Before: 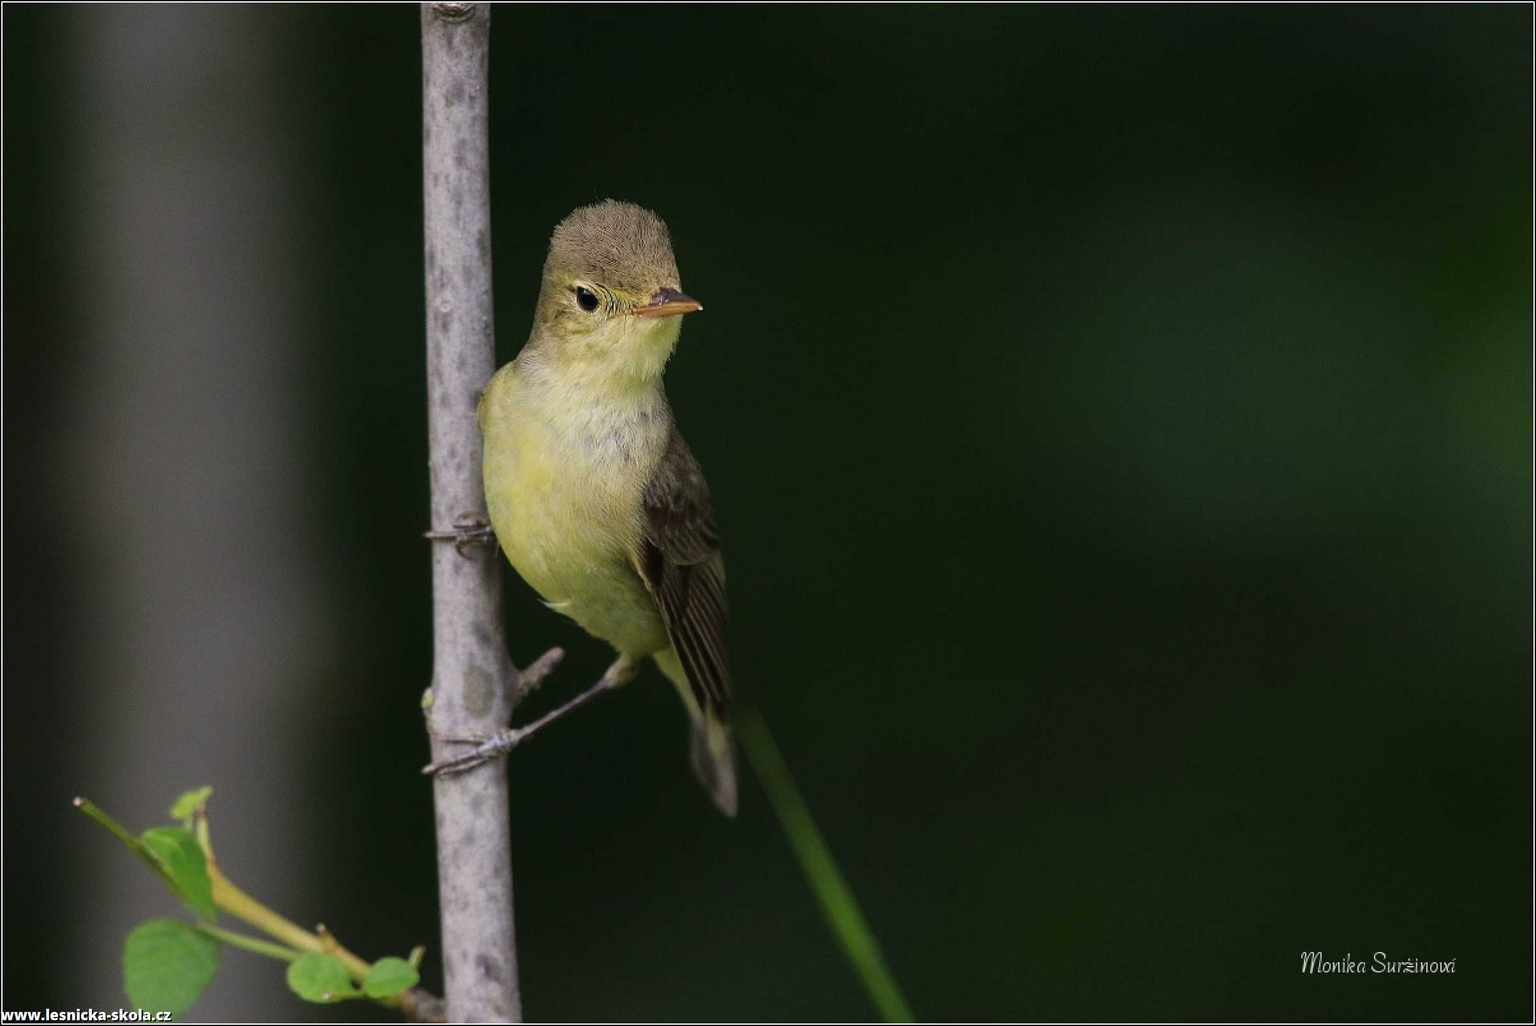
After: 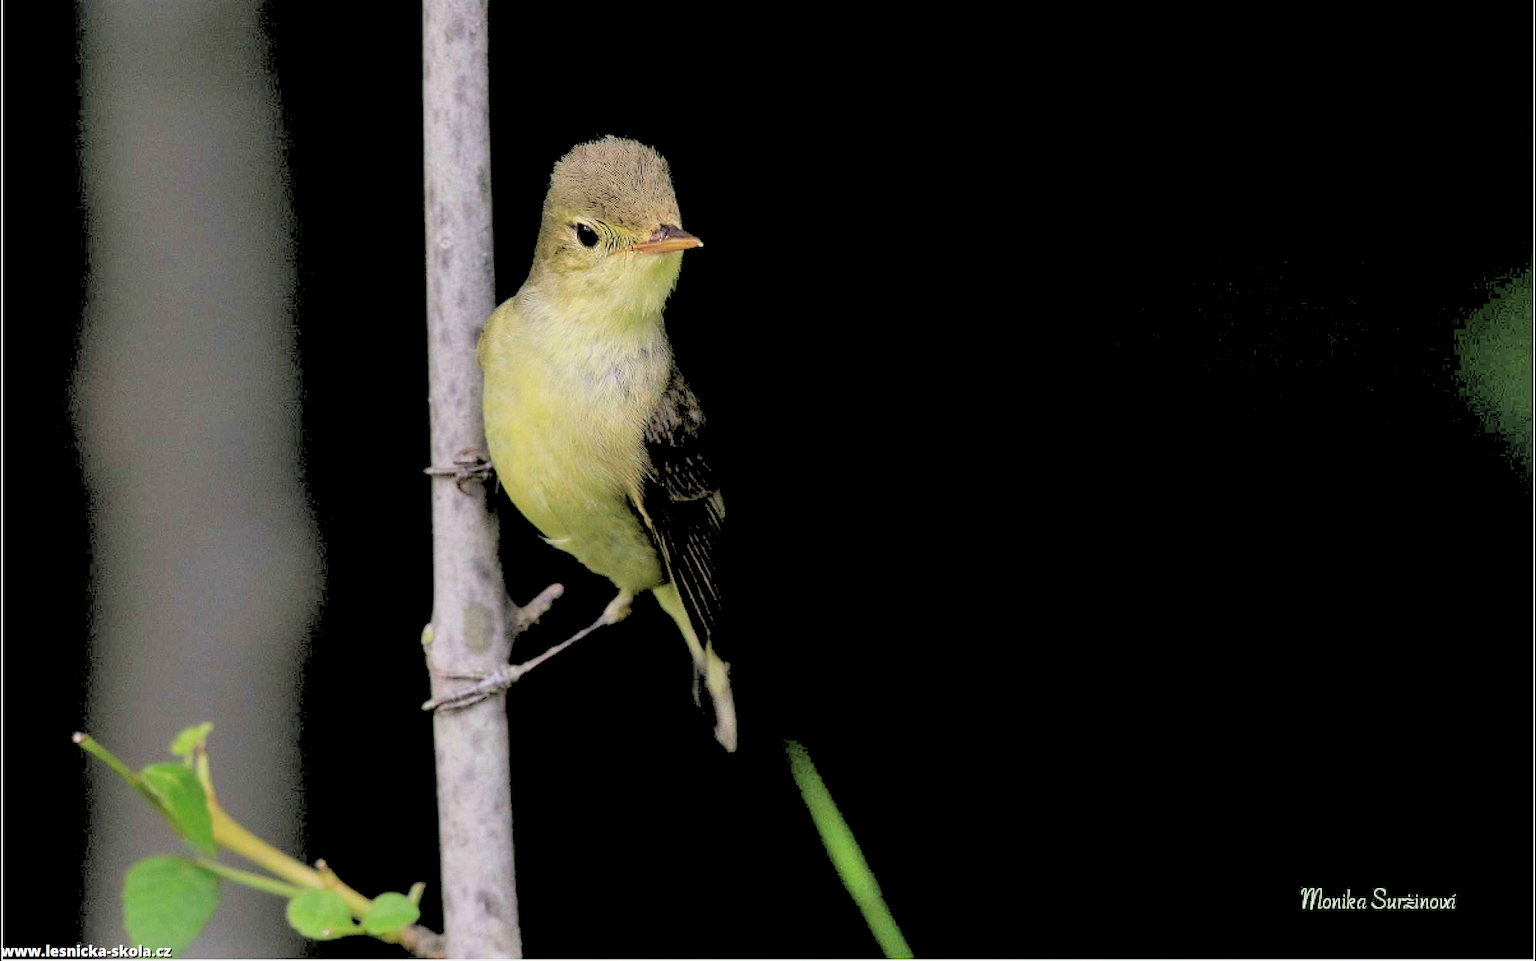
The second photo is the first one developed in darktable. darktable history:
crop and rotate: top 6.25%
shadows and highlights: shadows 37.27, highlights -28.18, soften with gaussian
rgb levels: levels [[0.027, 0.429, 0.996], [0, 0.5, 1], [0, 0.5, 1]]
